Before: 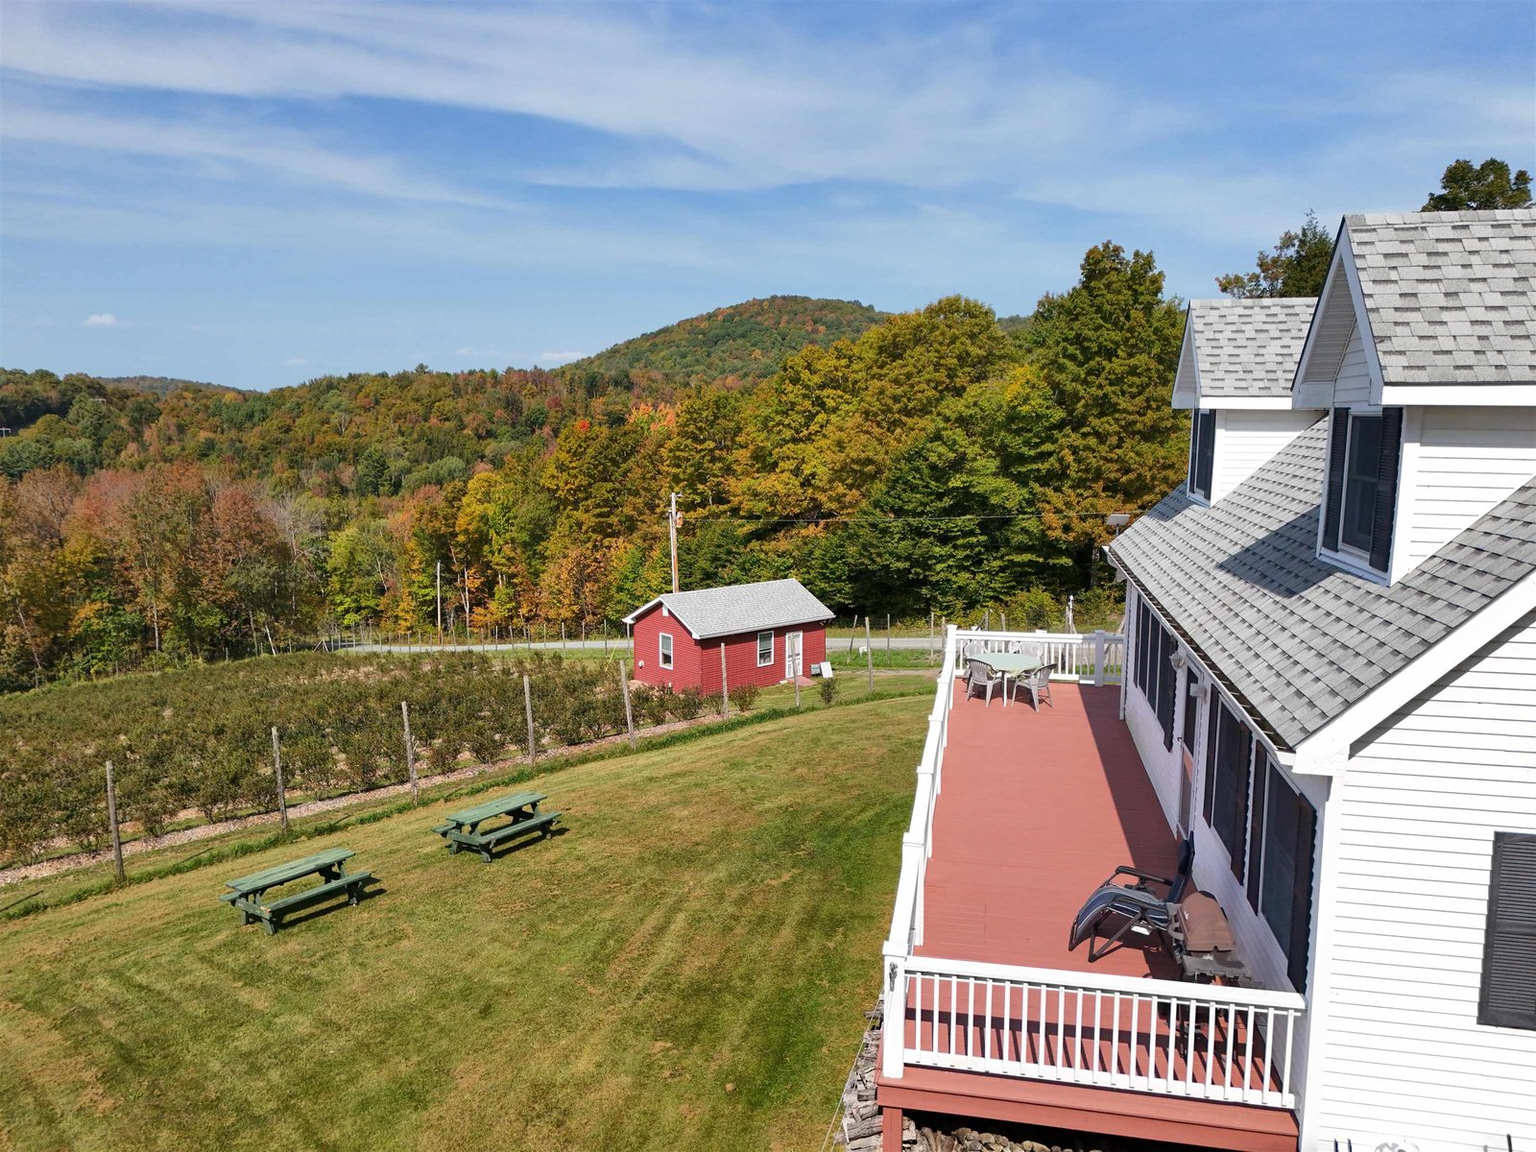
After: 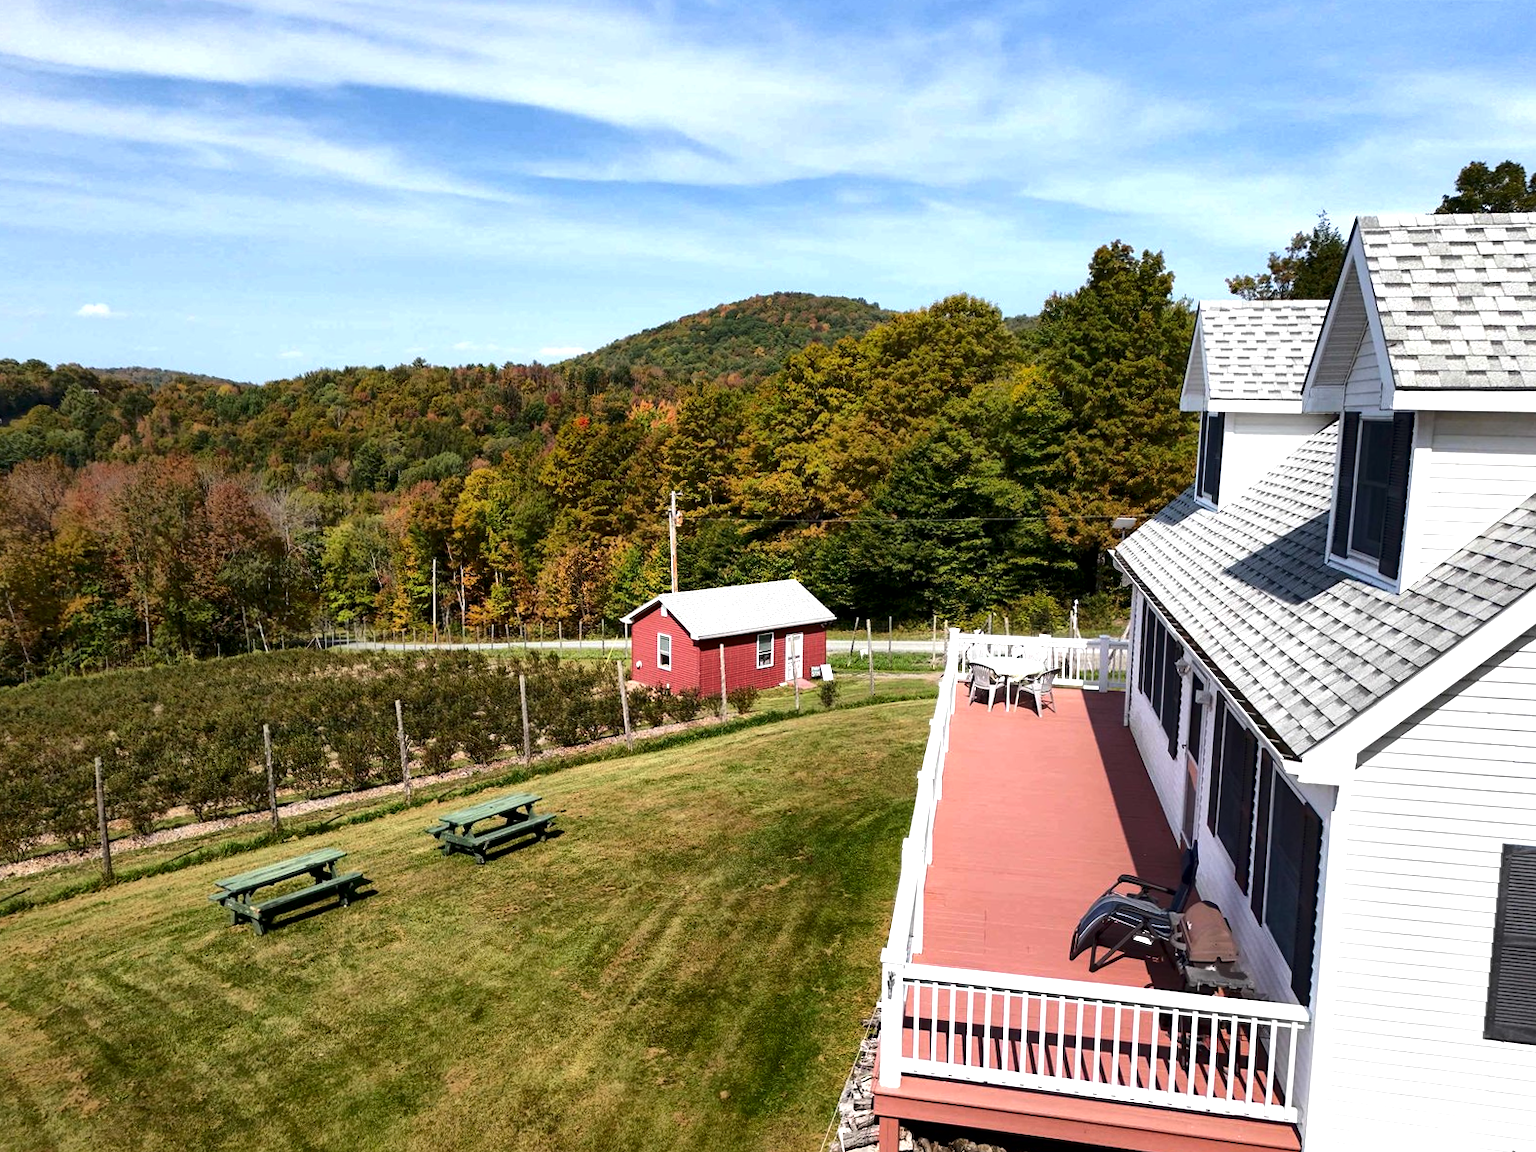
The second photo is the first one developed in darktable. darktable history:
local contrast: mode bilateral grid, contrast 21, coarseness 100, detail 150%, midtone range 0.2
crop and rotate: angle -0.603°
tone equalizer: -8 EV 0.001 EV, -7 EV -0.002 EV, -6 EV 0.002 EV, -5 EV -0.05 EV, -4 EV -0.148 EV, -3 EV -0.191 EV, -2 EV 0.242 EV, -1 EV 0.714 EV, +0 EV 0.485 EV, mask exposure compensation -0.508 EV
contrast brightness saturation: brightness -0.096
